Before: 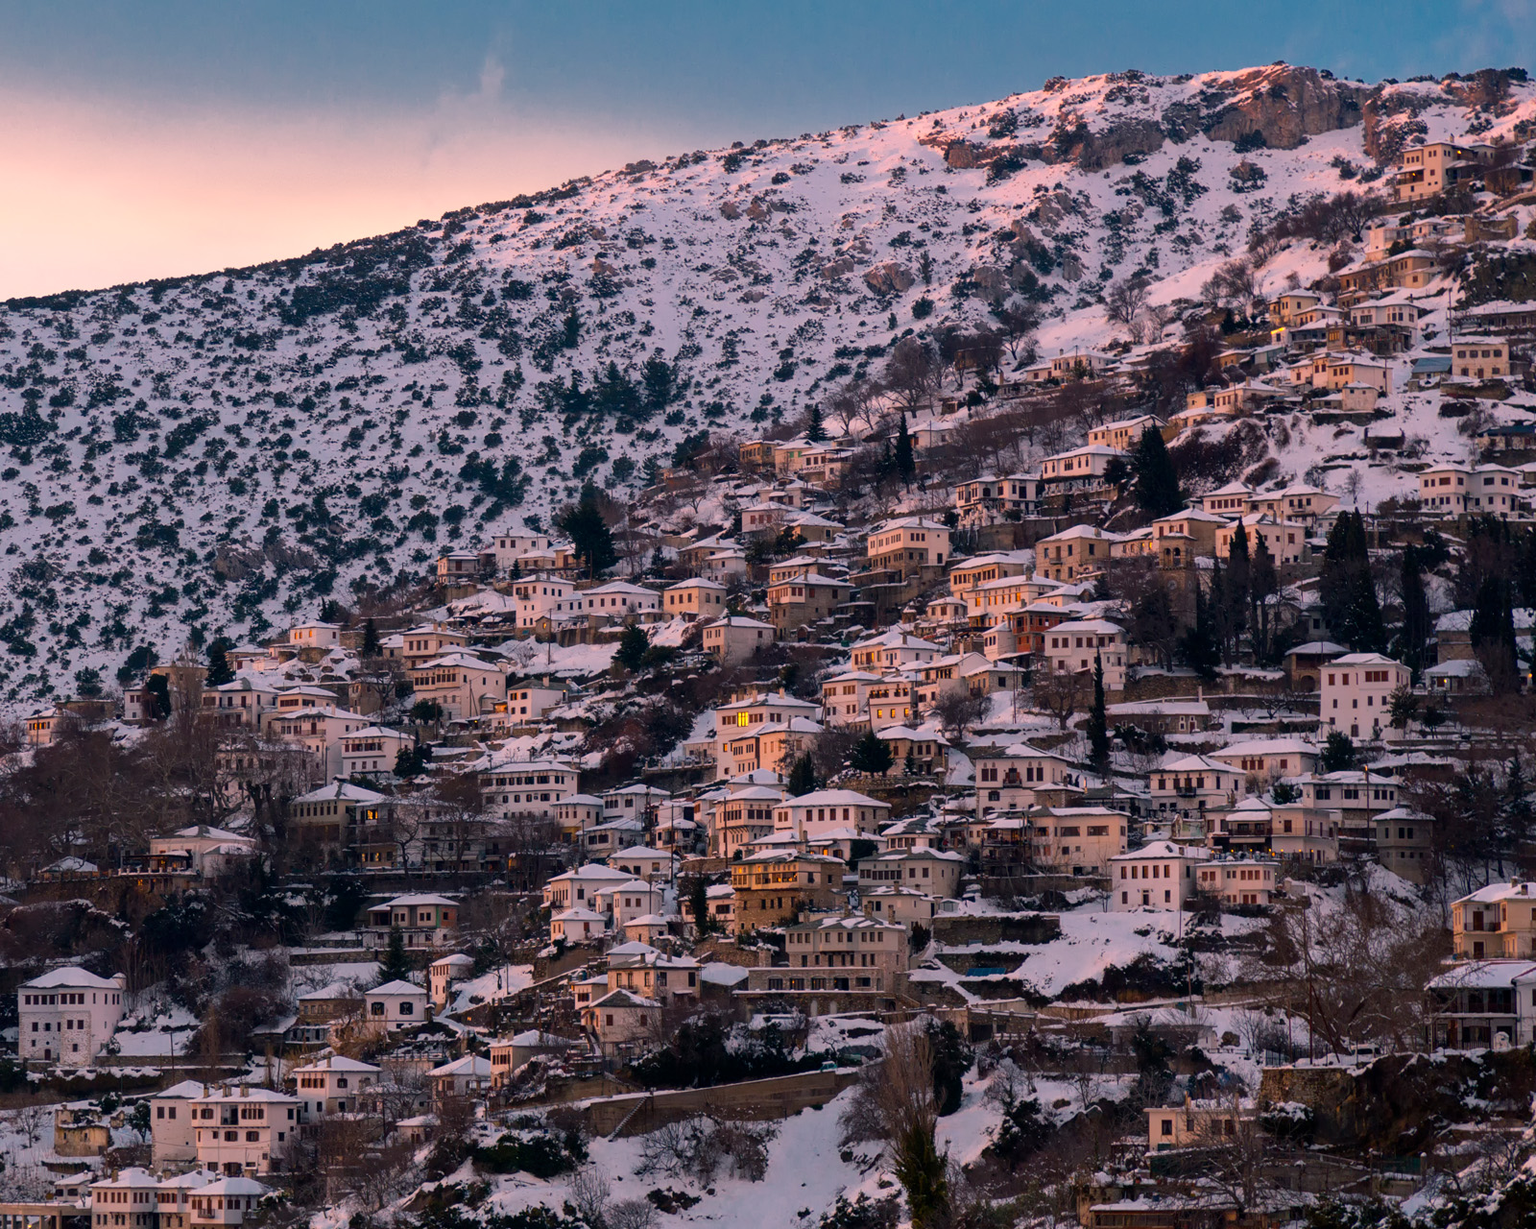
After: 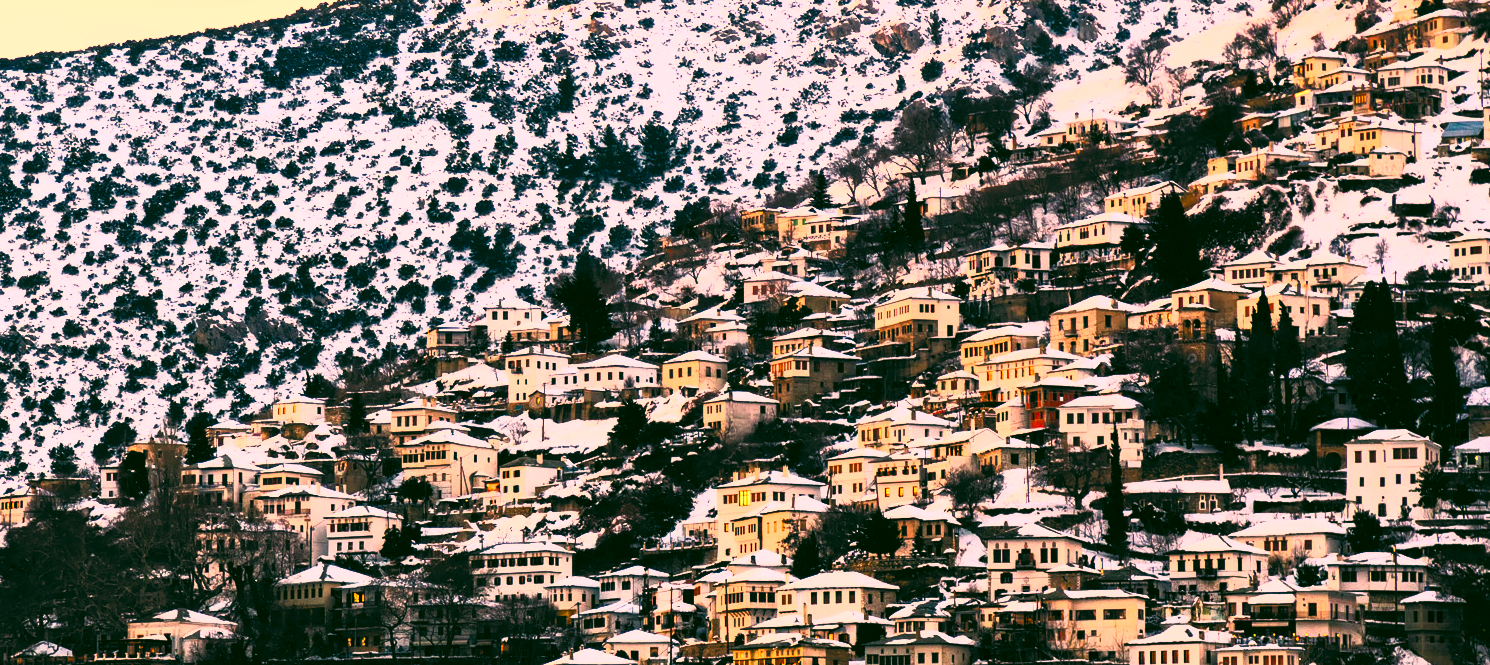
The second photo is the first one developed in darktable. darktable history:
contrast brightness saturation: contrast 0.993, brightness 0.981, saturation 0.99
color correction: highlights a* 4.84, highlights b* 24.82, shadows a* -16.04, shadows b* 3.74
filmic rgb: black relative exposure -5.01 EV, white relative exposure 3.96 EV, hardness 2.9, contrast 1.3, highlights saturation mix -10.94%, add noise in highlights 0.001, preserve chrominance max RGB, color science v3 (2019), use custom middle-gray values true, contrast in highlights soft
crop: left 1.82%, top 19.676%, right 4.995%, bottom 28.32%
